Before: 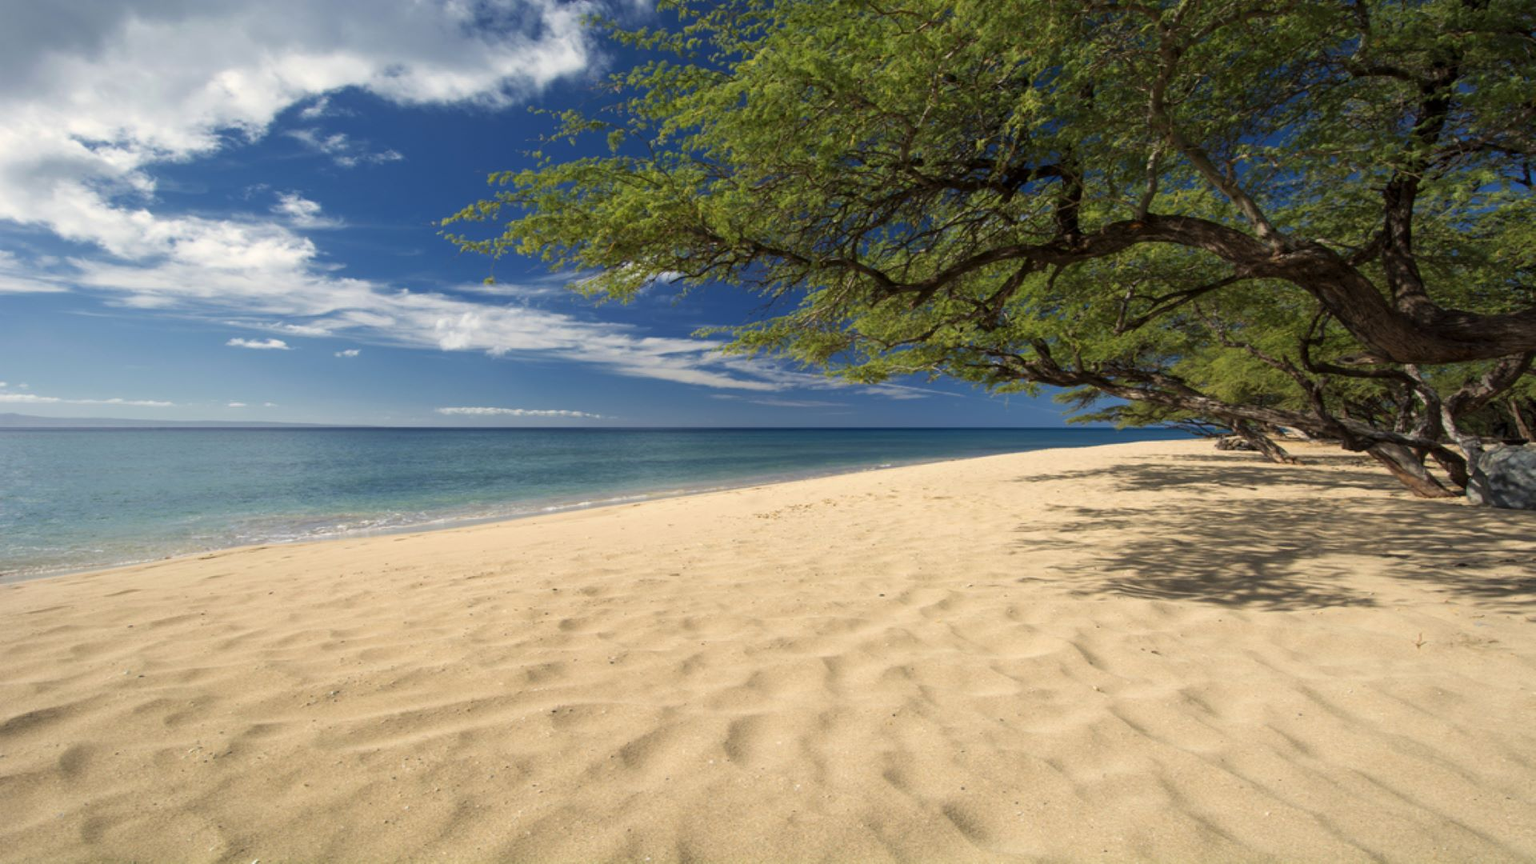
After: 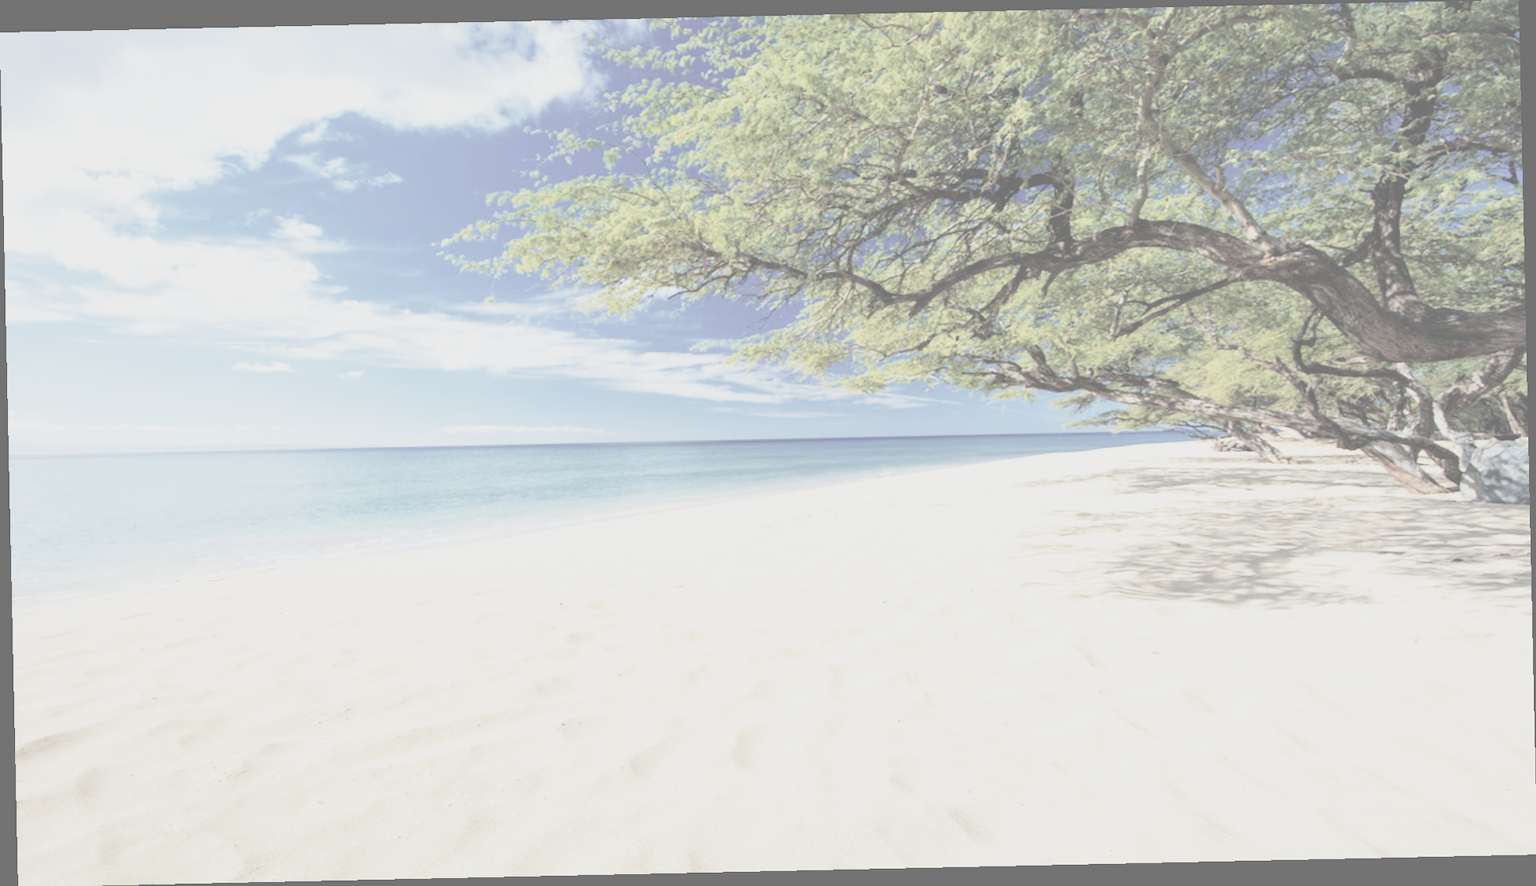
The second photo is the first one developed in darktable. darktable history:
rotate and perspective: rotation -1.24°, automatic cropping off
color calibration: illuminant as shot in camera, x 0.369, y 0.376, temperature 4328.46 K, gamut compression 3
contrast brightness saturation: contrast -0.32, brightness 0.75, saturation -0.78
color balance rgb: perceptual saturation grading › global saturation 25%, perceptual brilliance grading › mid-tones 10%, perceptual brilliance grading › shadows 15%, global vibrance 20%
base curve: curves: ch0 [(0, 0) (0.007, 0.004) (0.027, 0.03) (0.046, 0.07) (0.207, 0.54) (0.442, 0.872) (0.673, 0.972) (1, 1)], preserve colors none
